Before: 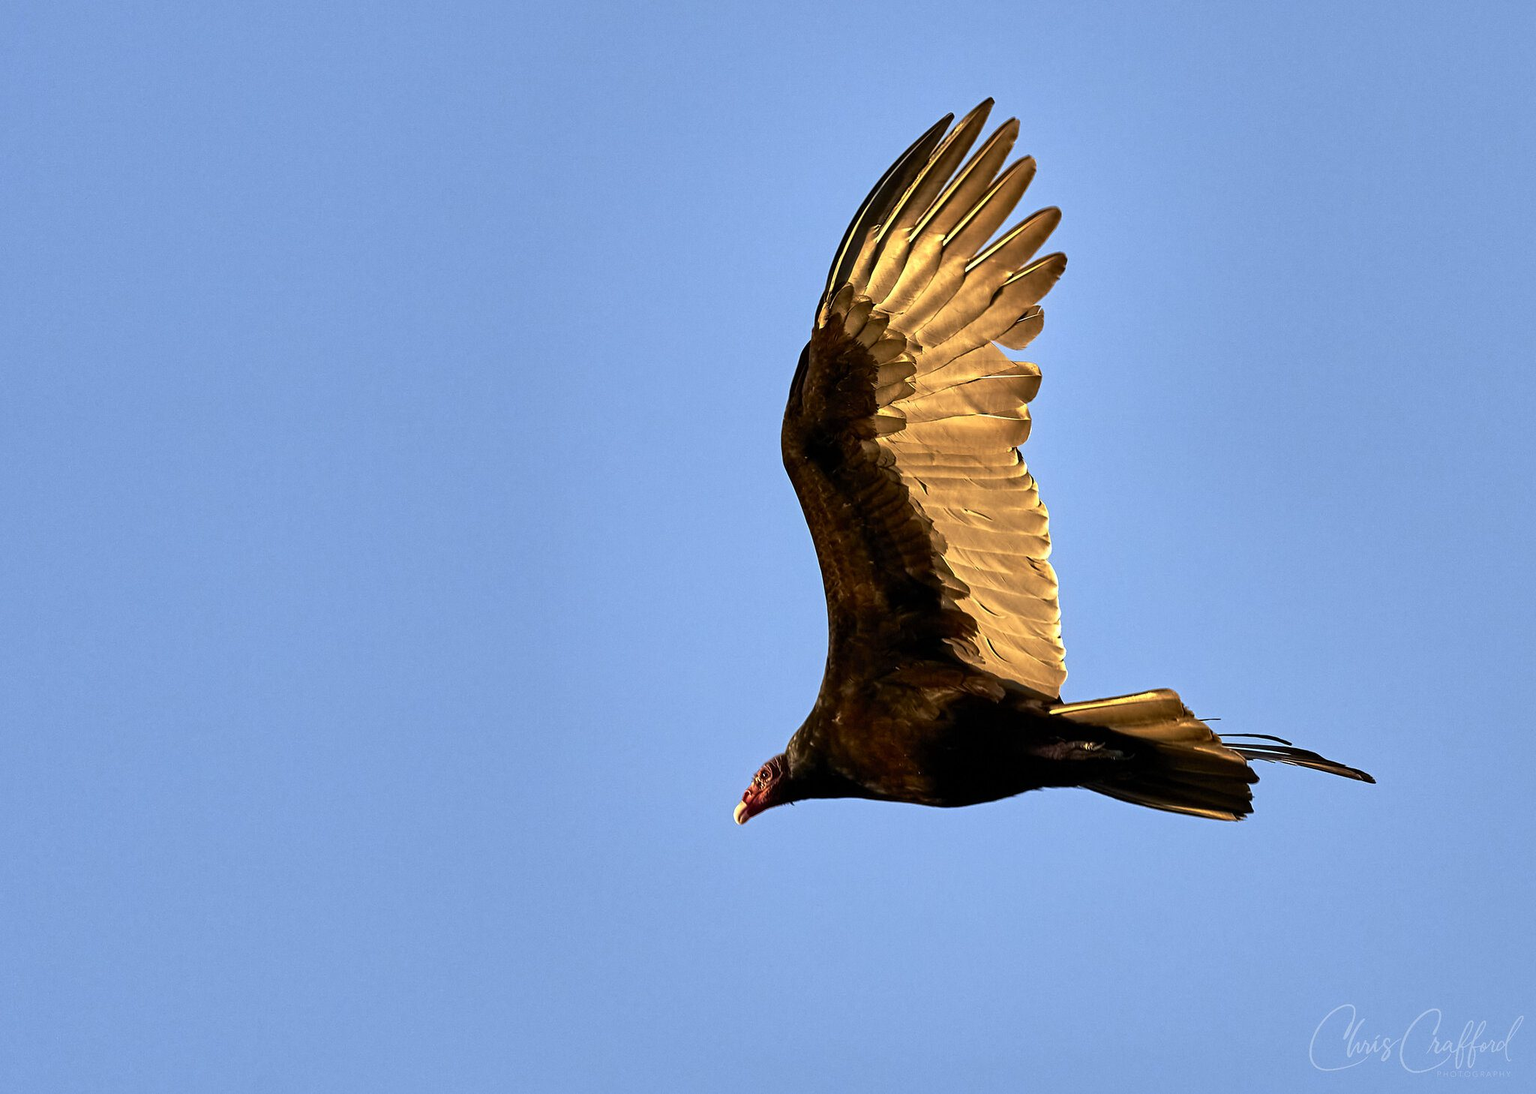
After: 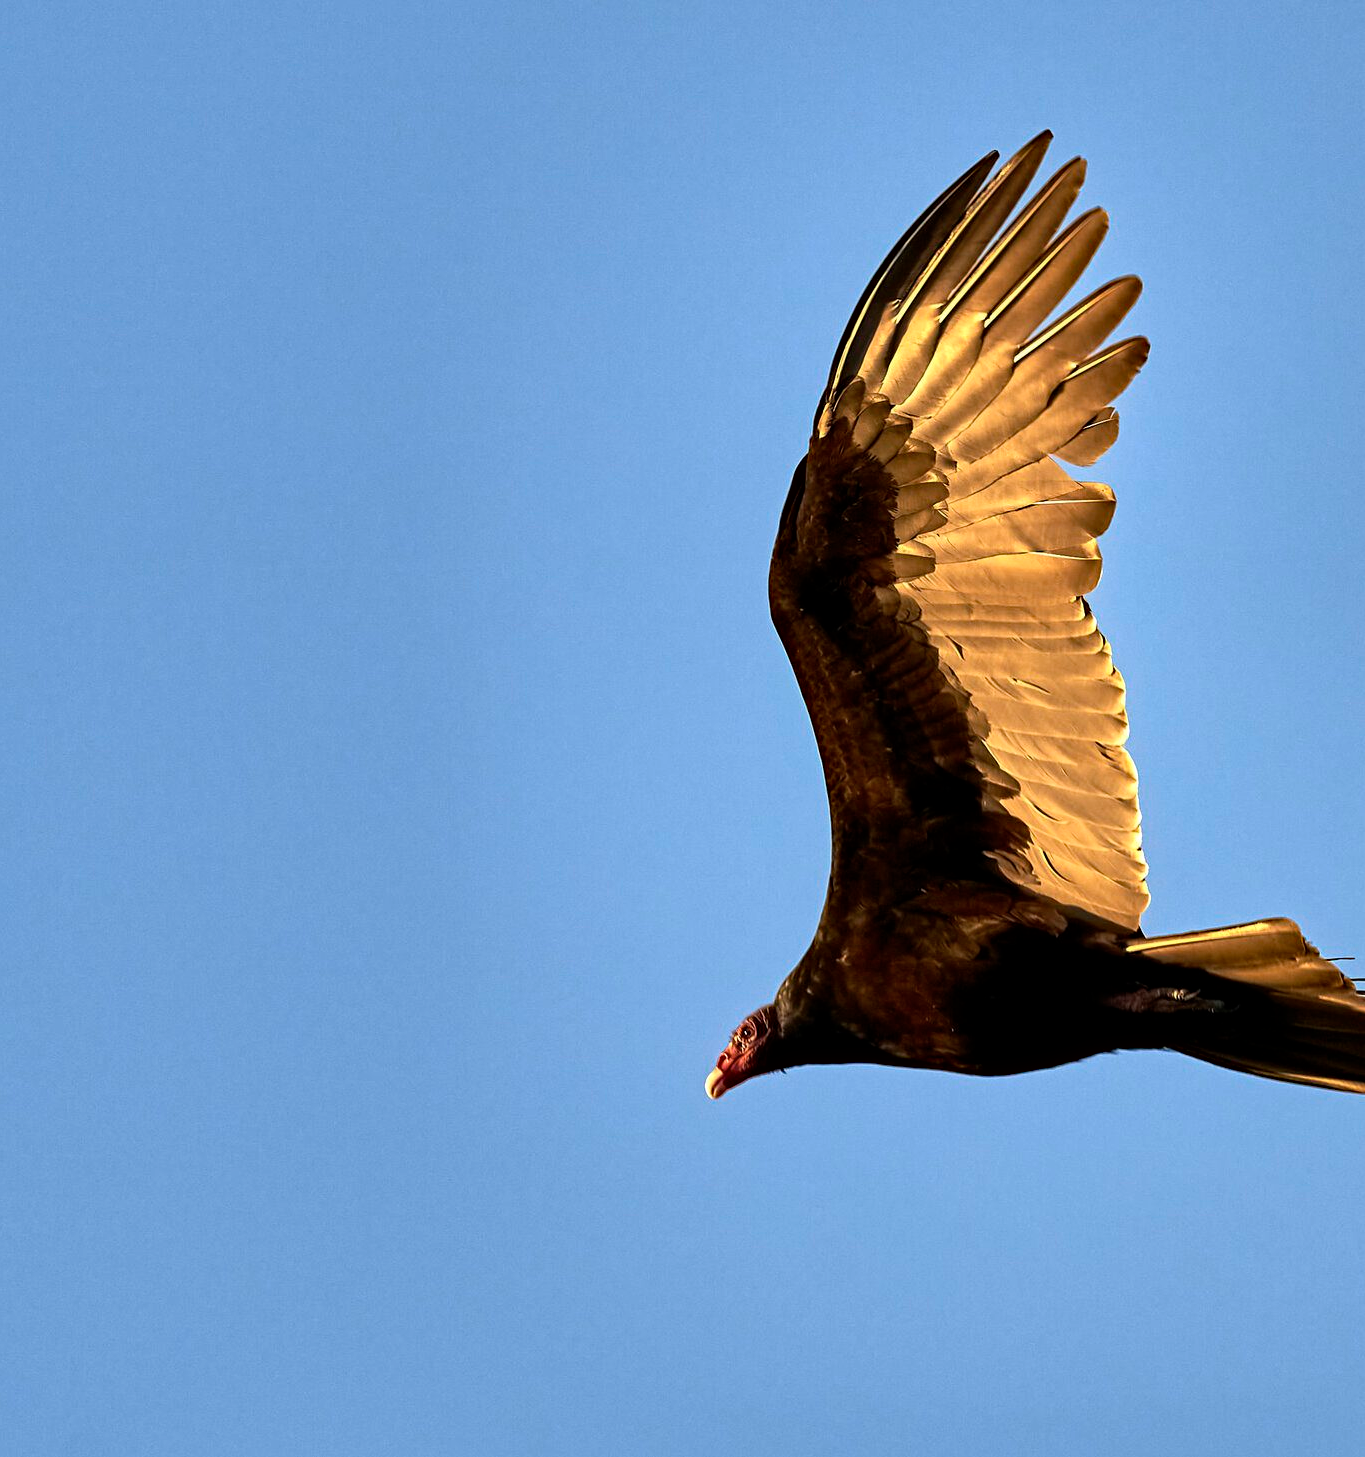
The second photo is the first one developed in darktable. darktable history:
crop and rotate: left 13.342%, right 19.991%
exposure: compensate highlight preservation false
haze removal: adaptive false
contrast brightness saturation: saturation -0.05
